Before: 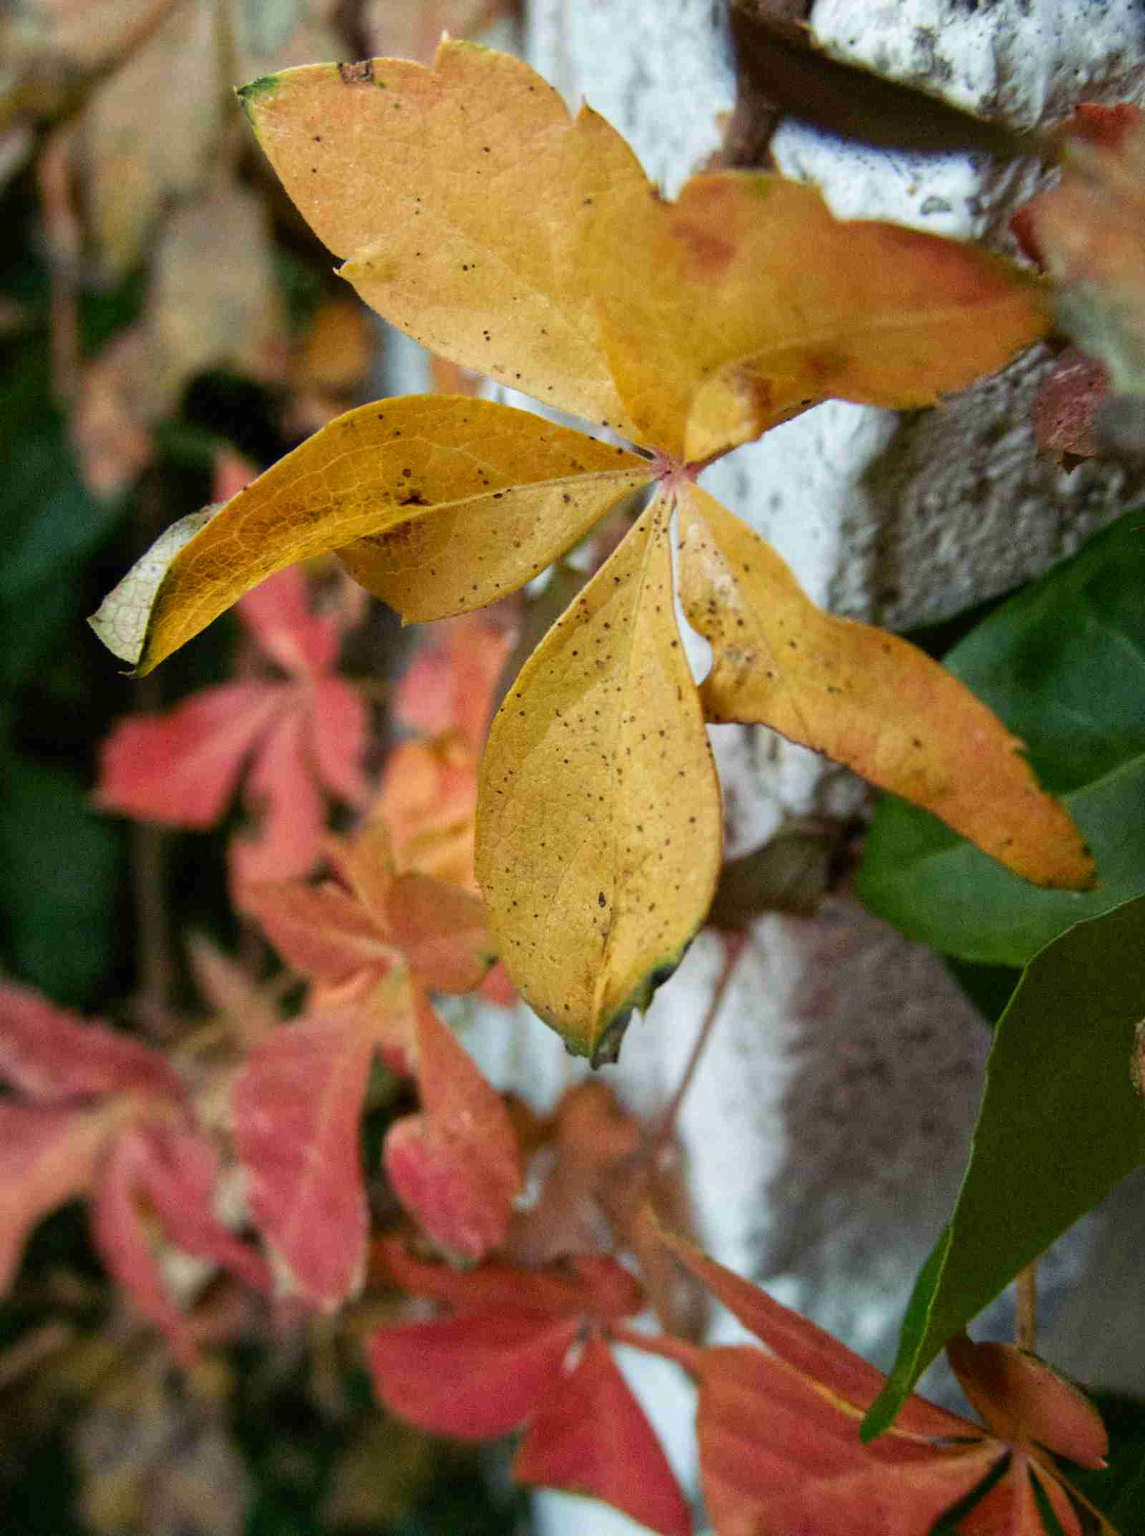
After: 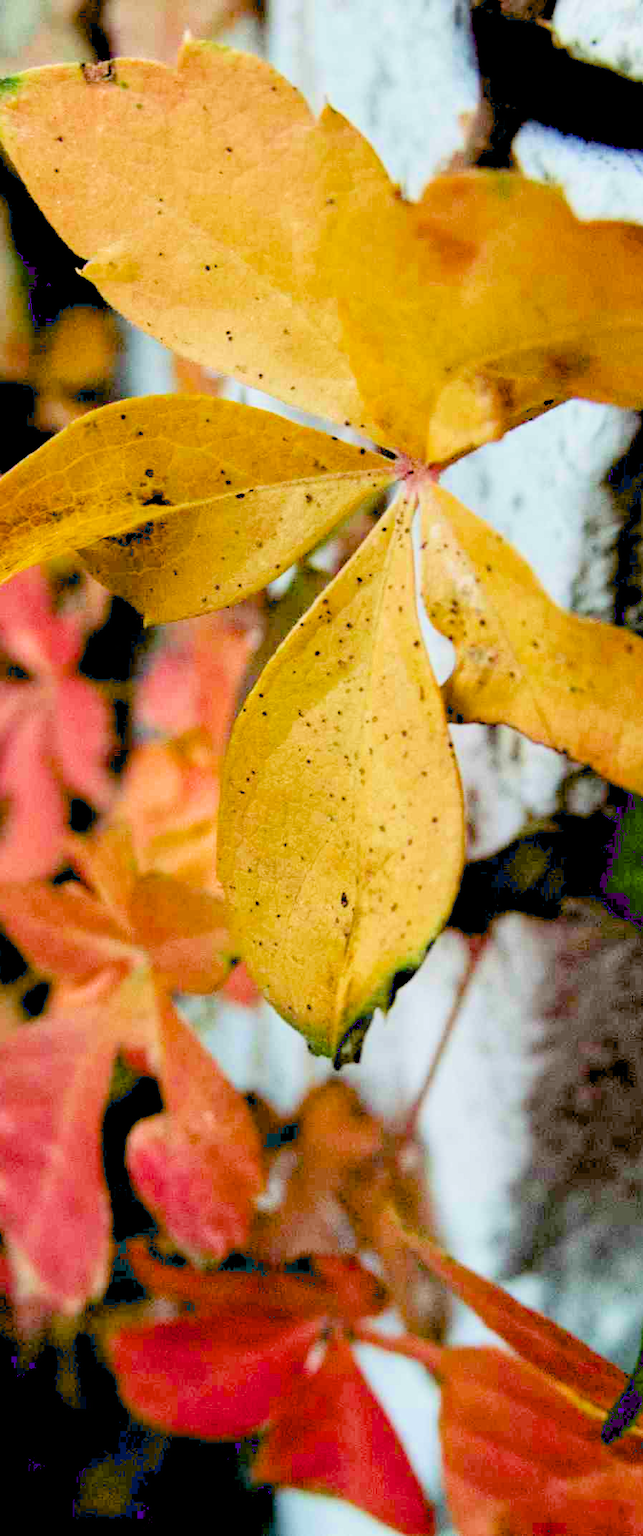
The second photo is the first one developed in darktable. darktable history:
exposure: black level correction 0.035, exposure 0.9 EV, compensate highlight preservation false
crop and rotate: left 22.516%, right 21.234%
filmic rgb: black relative exposure -7.82 EV, white relative exposure 4.29 EV, hardness 3.86, color science v6 (2022)
